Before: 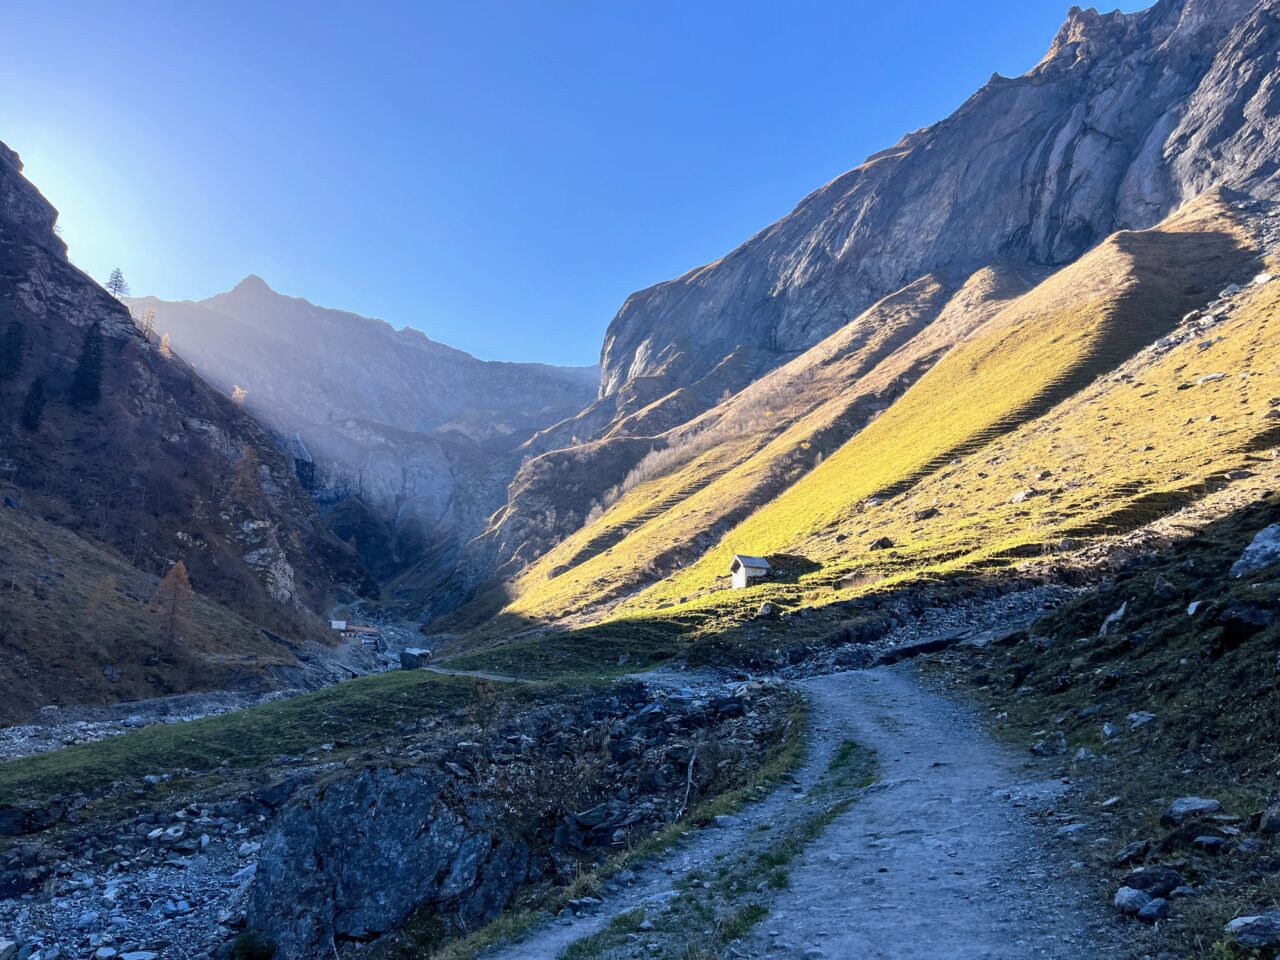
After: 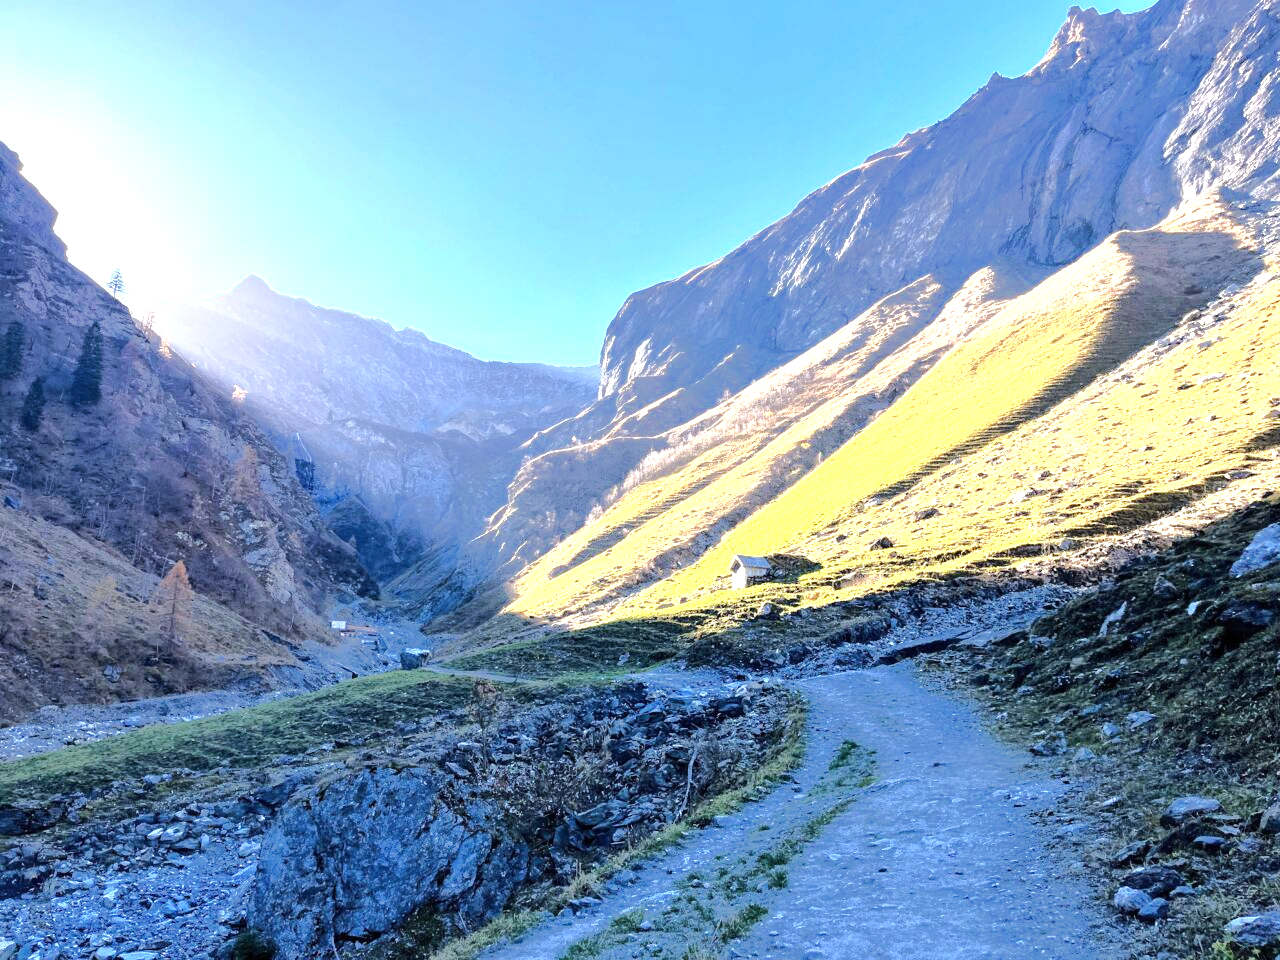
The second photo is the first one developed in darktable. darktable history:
exposure: black level correction 0, exposure 1.001 EV, compensate exposure bias true, compensate highlight preservation false
tone equalizer: -8 EV -0.498 EV, -7 EV -0.282 EV, -6 EV -0.122 EV, -5 EV 0.416 EV, -4 EV 0.95 EV, -3 EV 0.813 EV, -2 EV -0.01 EV, -1 EV 0.125 EV, +0 EV -0.013 EV, edges refinement/feathering 500, mask exposure compensation -1.57 EV, preserve details no
